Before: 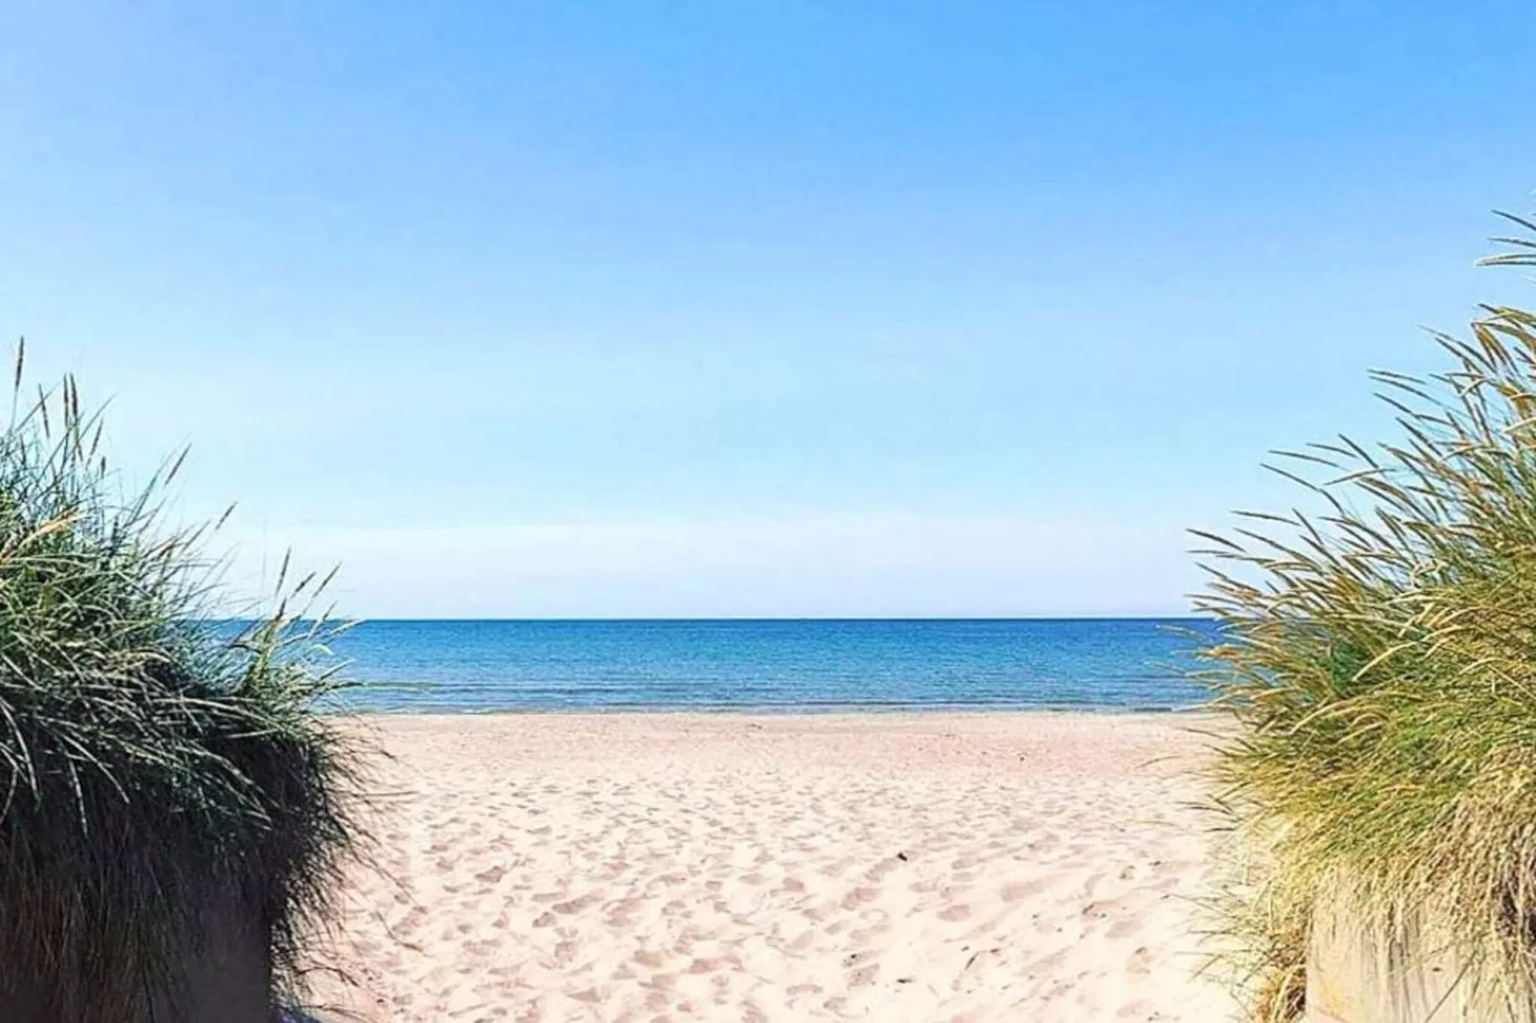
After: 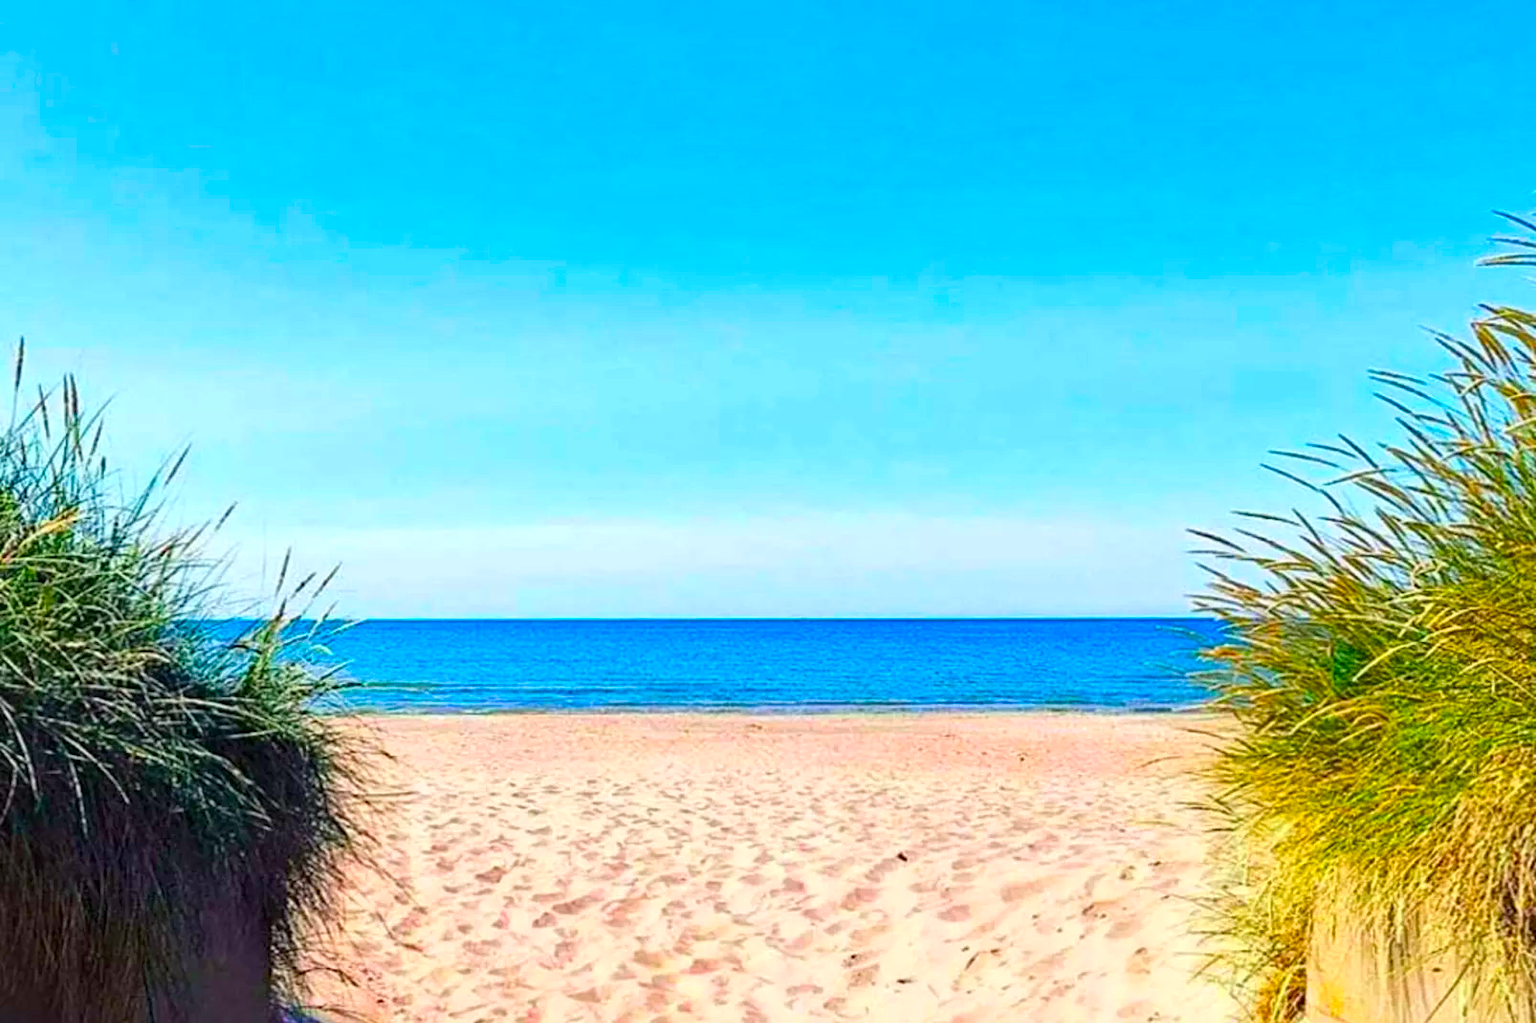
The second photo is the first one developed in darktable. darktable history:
haze removal: adaptive false
local contrast: mode bilateral grid, contrast 20, coarseness 50, detail 119%, midtone range 0.2
color correction: highlights b* 0.048, saturation 2.12
